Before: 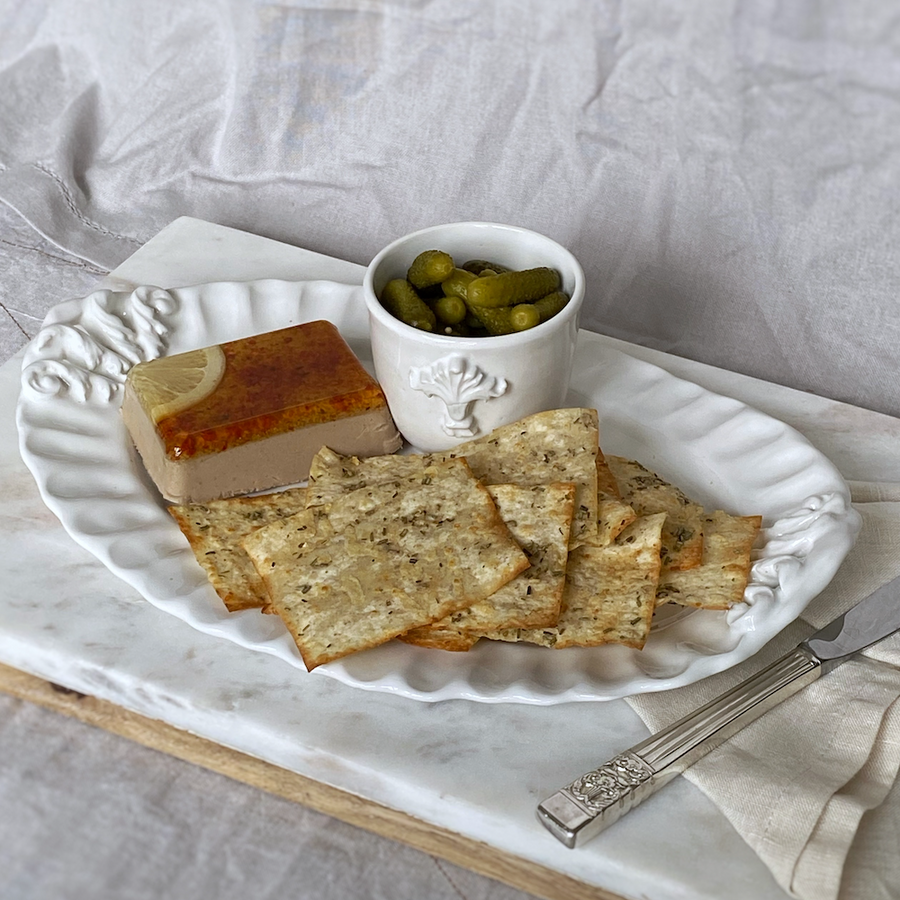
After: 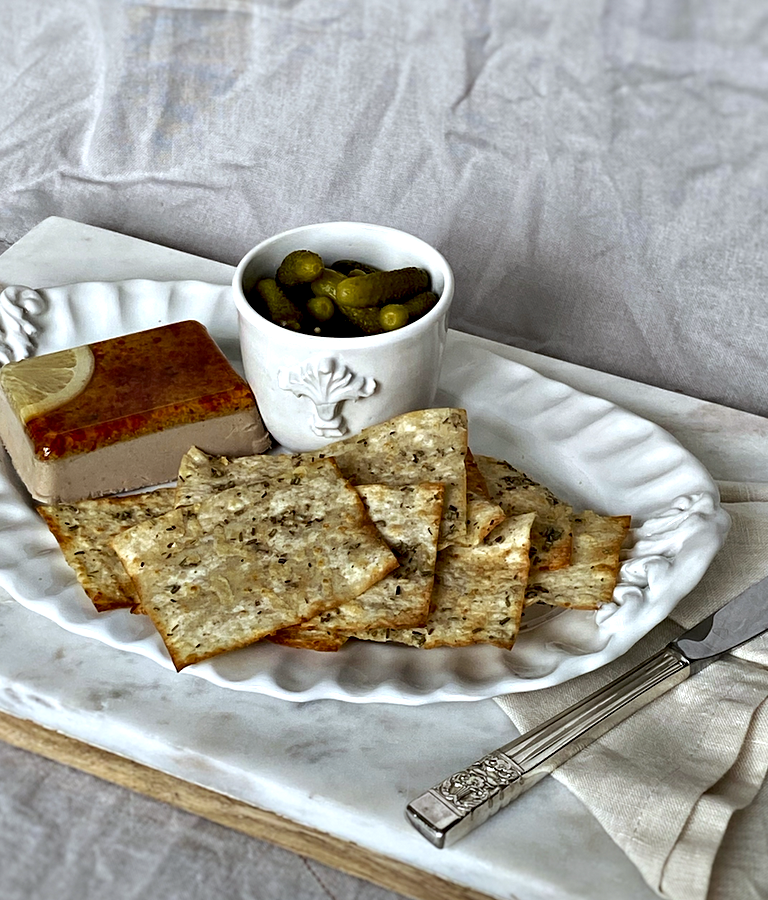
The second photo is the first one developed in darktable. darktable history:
white balance: red 0.978, blue 0.999
contrast equalizer: octaves 7, y [[0.627 ×6], [0.563 ×6], [0 ×6], [0 ×6], [0 ×6]]
crop and rotate: left 14.584%
